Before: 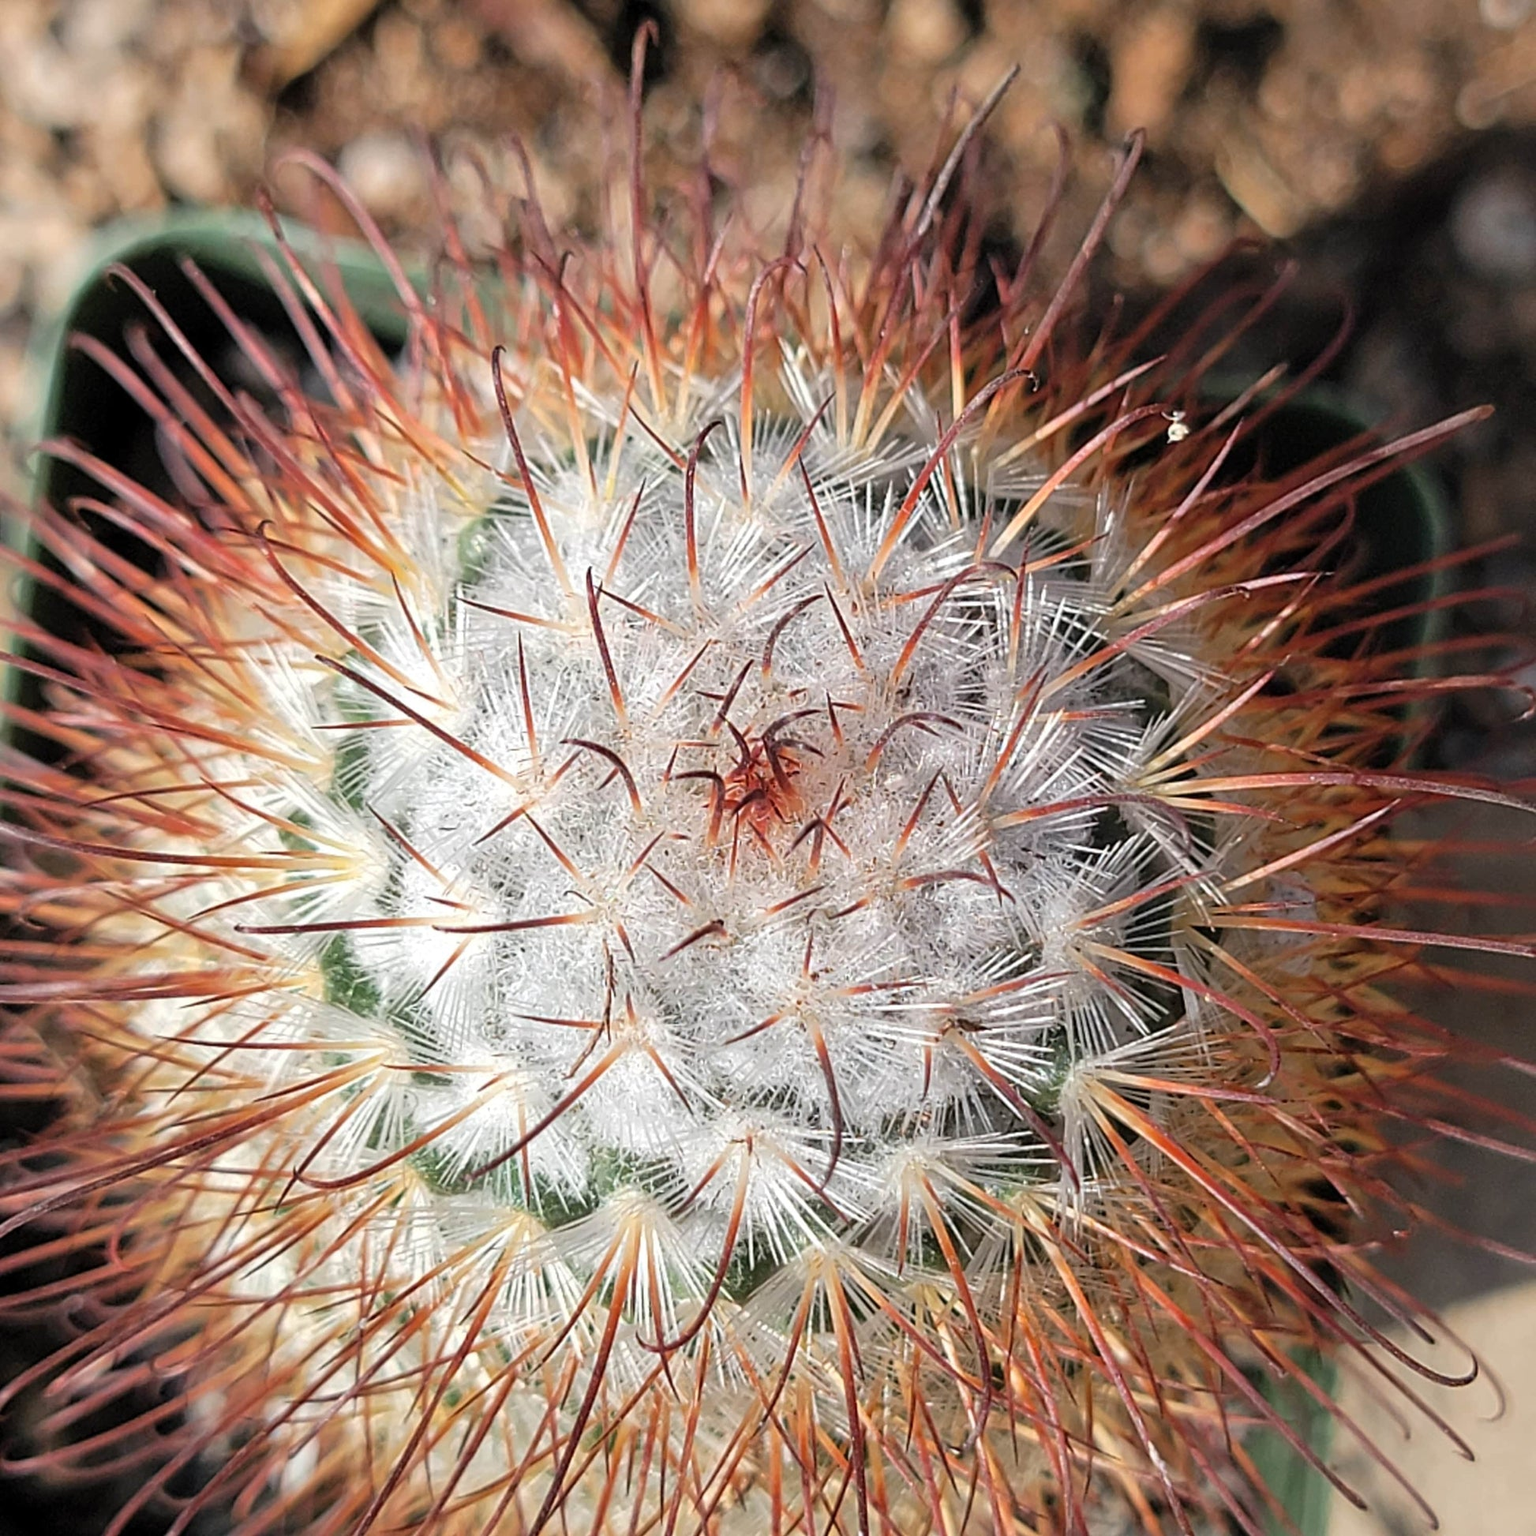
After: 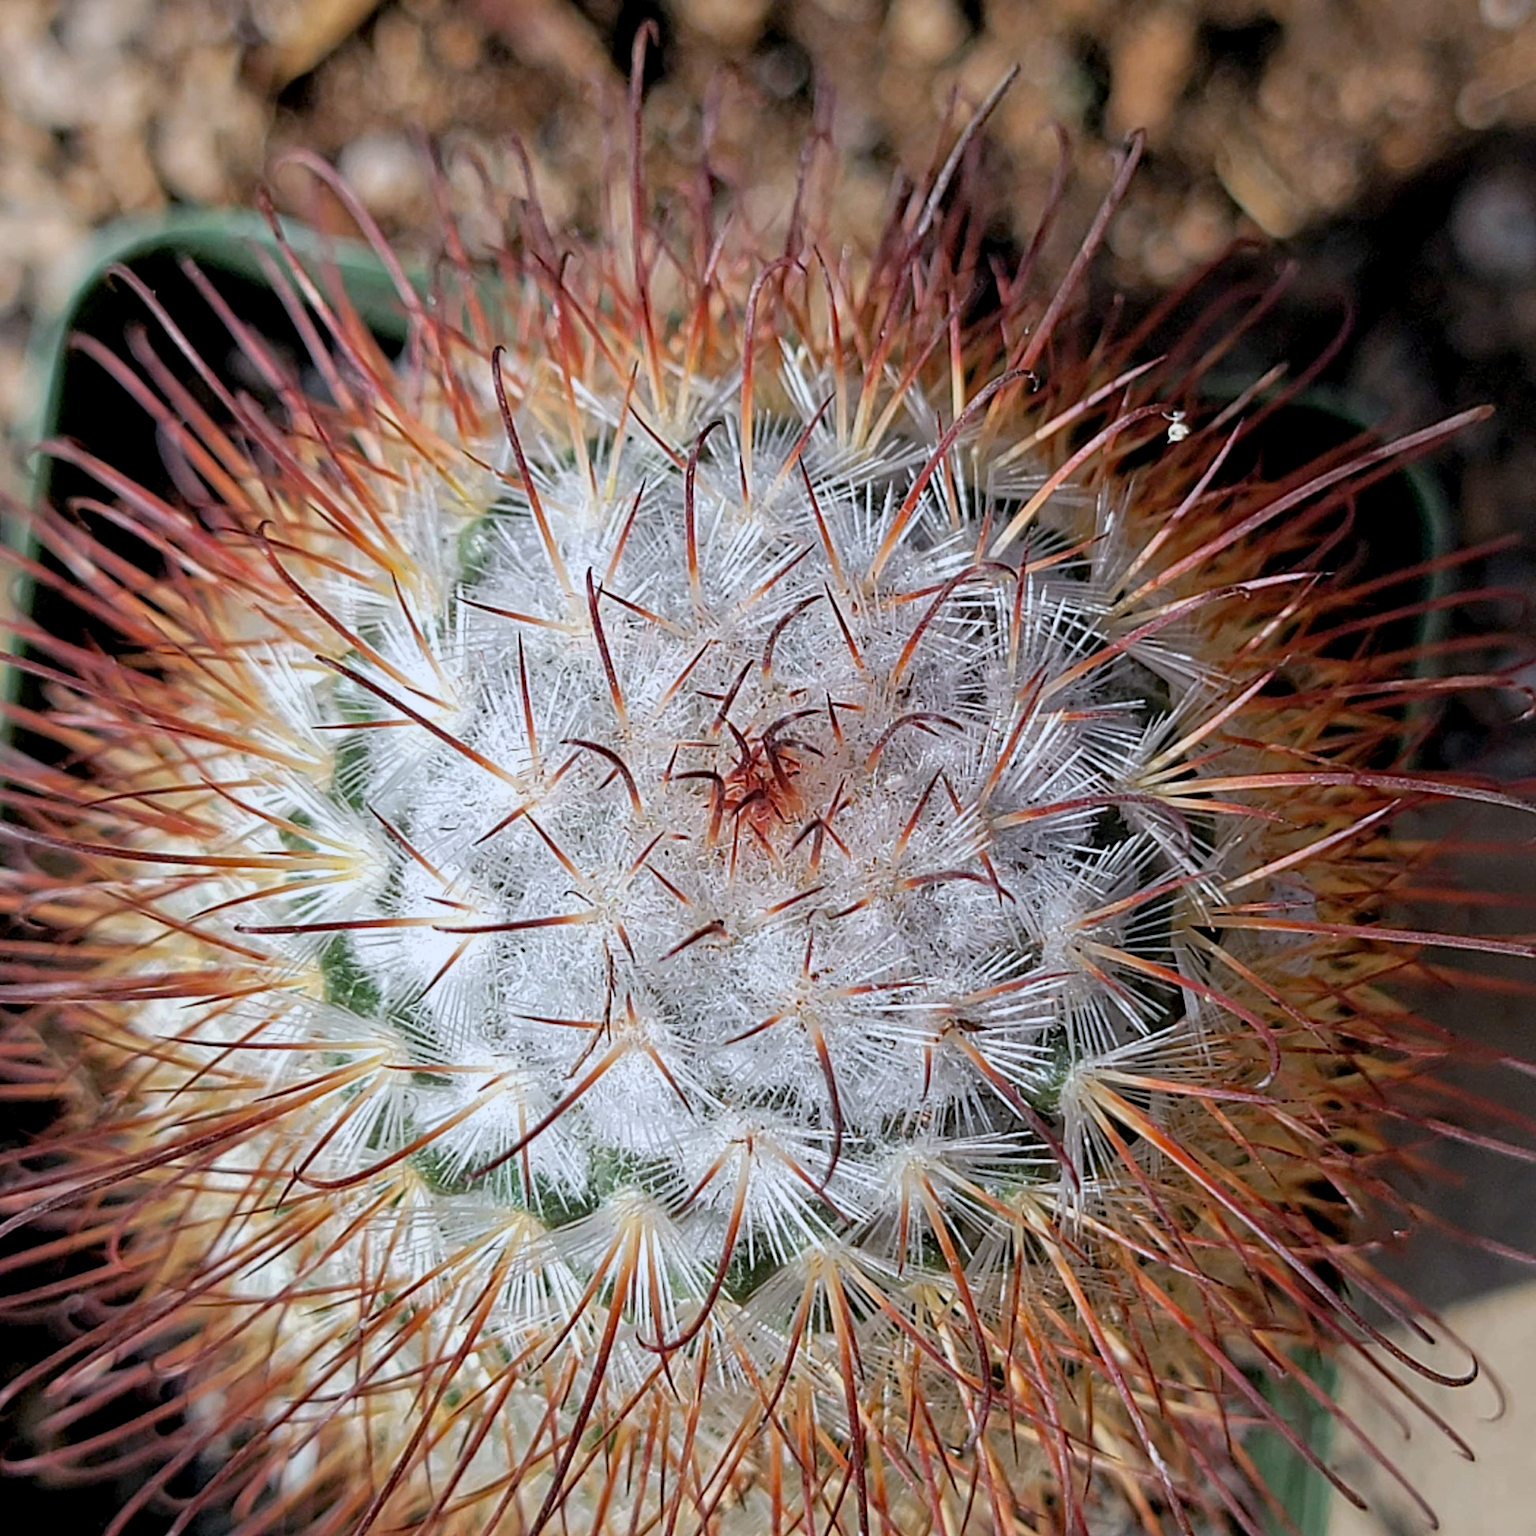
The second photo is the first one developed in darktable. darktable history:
white balance: red 0.954, blue 1.079
haze removal: adaptive false
exposure: black level correction 0.006, exposure -0.226 EV, compensate highlight preservation false
